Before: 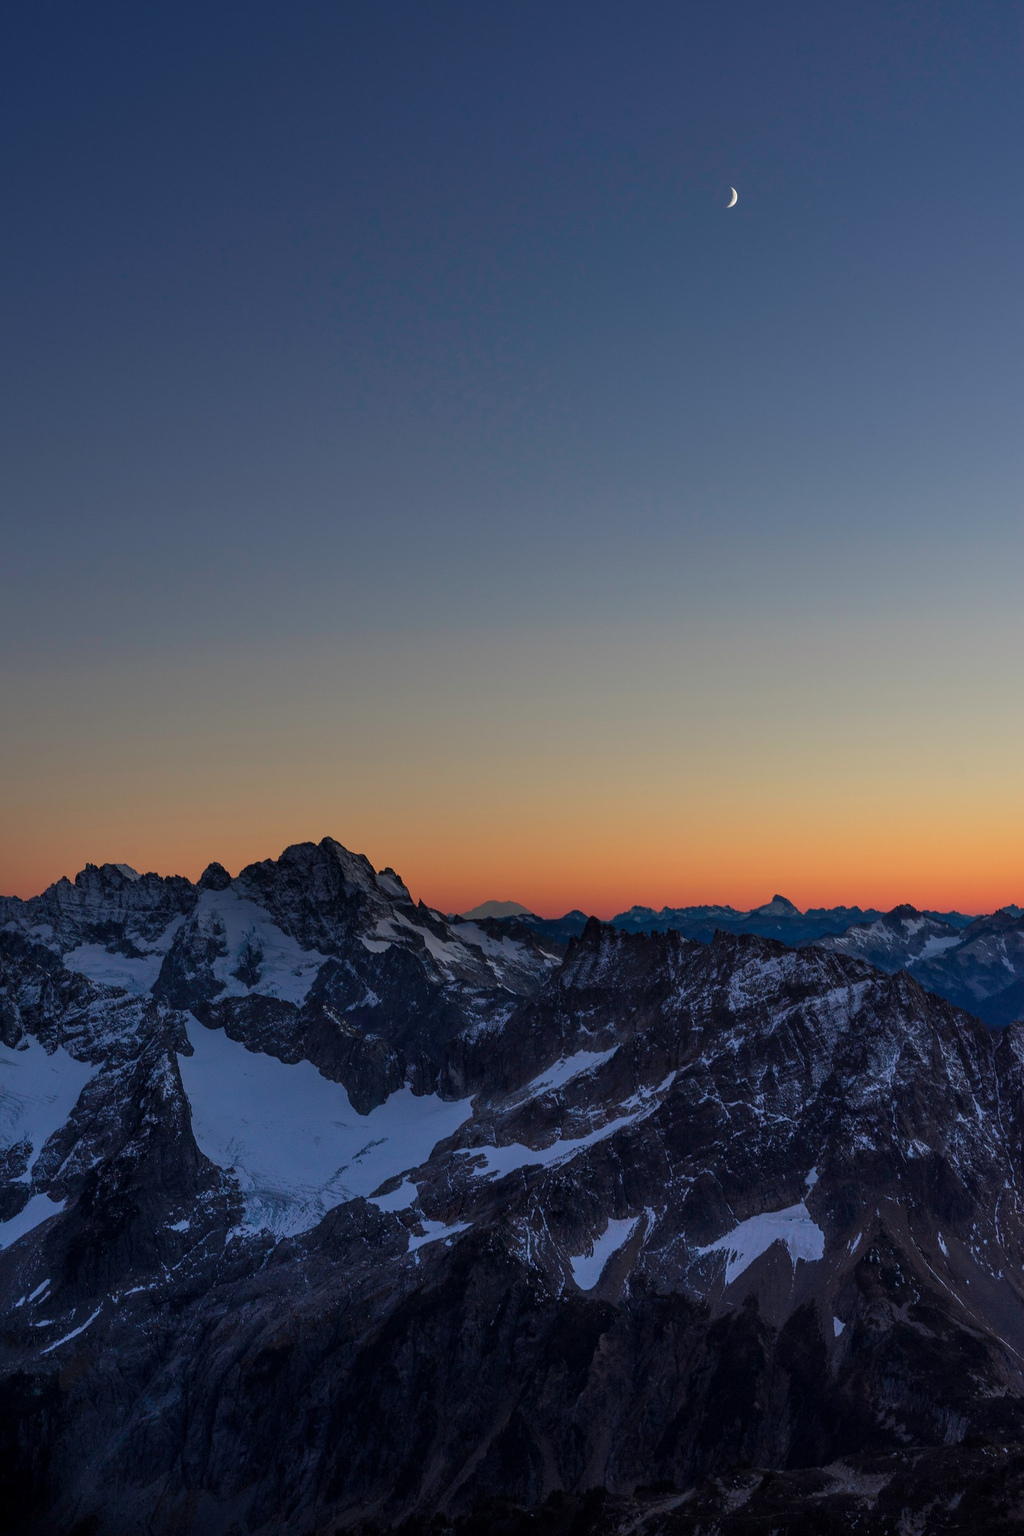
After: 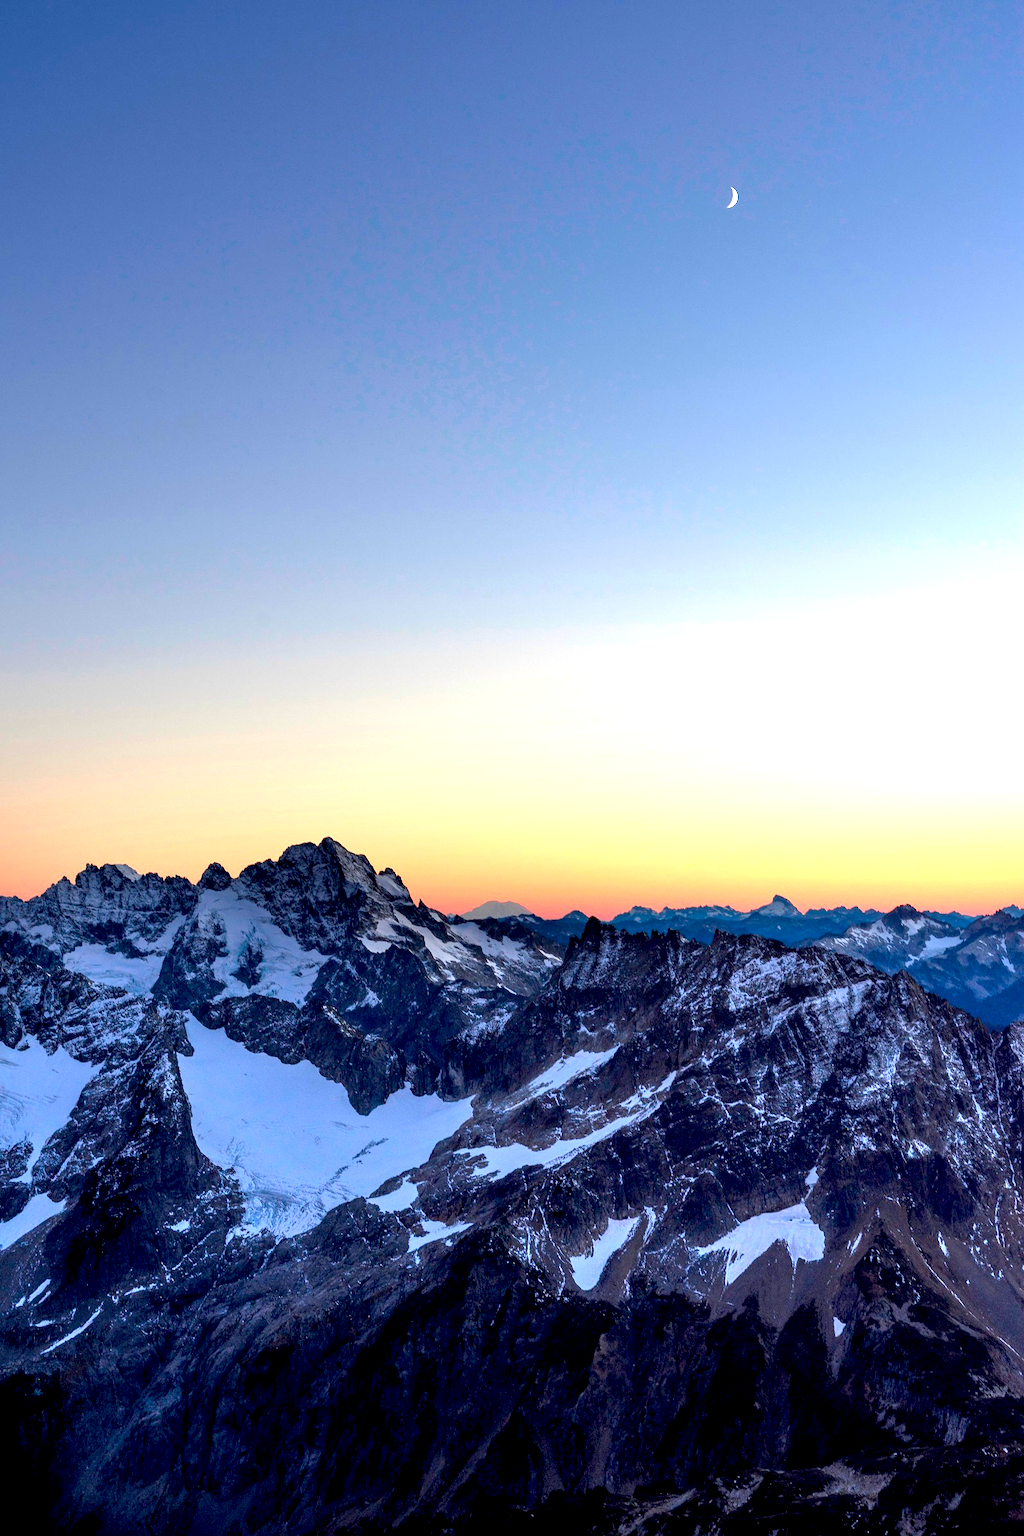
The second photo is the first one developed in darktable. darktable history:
exposure: black level correction 0.005, exposure 2.075 EV, compensate highlight preservation false
